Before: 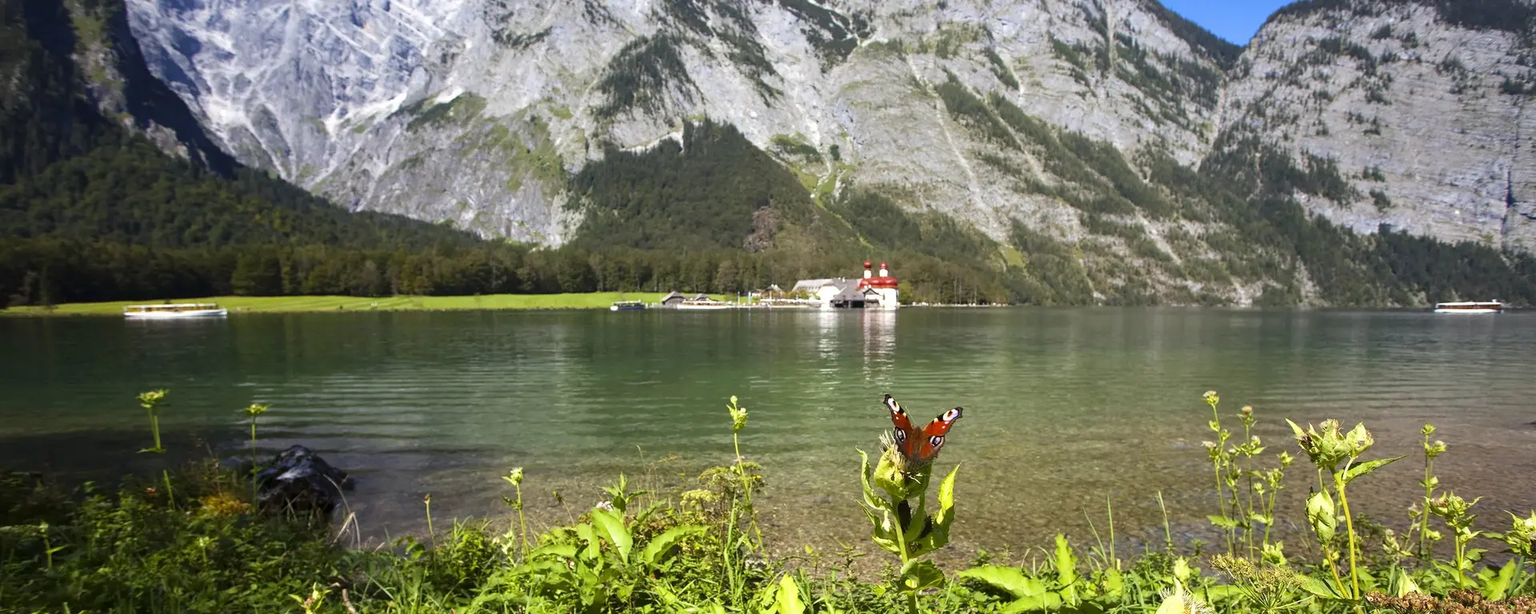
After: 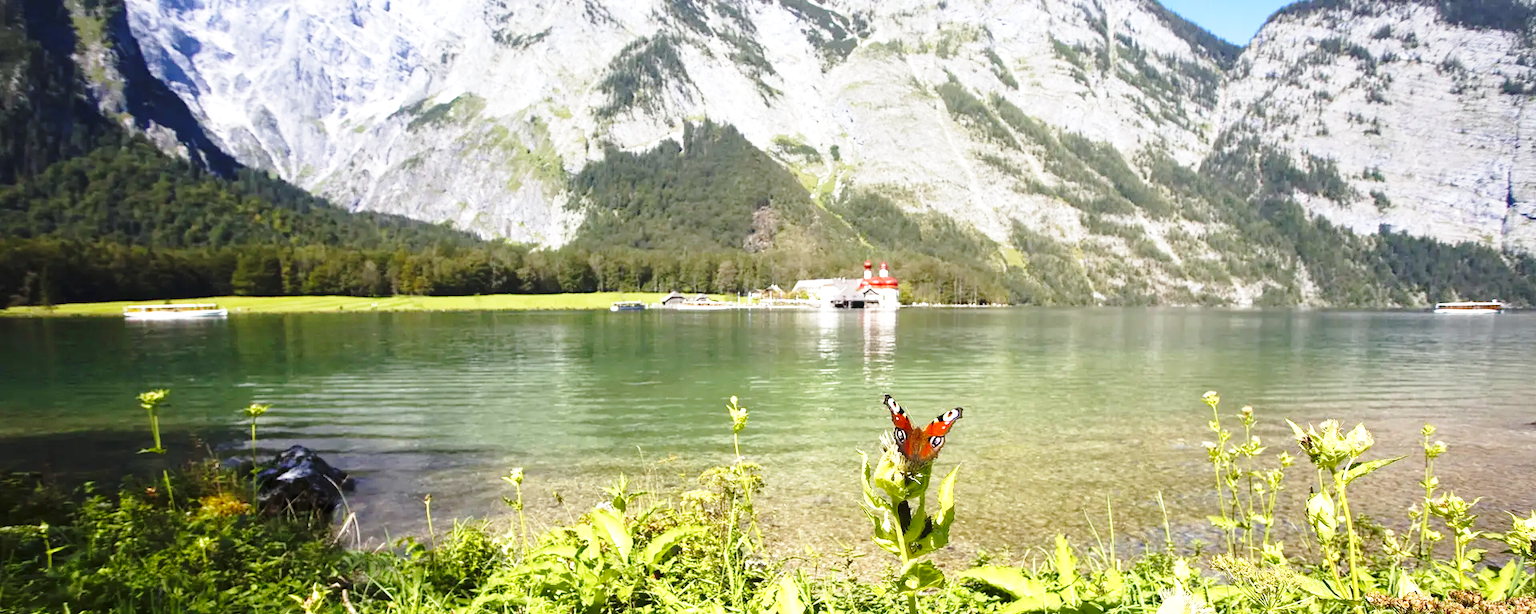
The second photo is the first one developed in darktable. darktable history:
tone equalizer: on, module defaults
exposure: black level correction 0, exposure 0.5 EV, compensate exposure bias true, compensate highlight preservation false
base curve: curves: ch0 [(0, 0) (0.028, 0.03) (0.121, 0.232) (0.46, 0.748) (0.859, 0.968) (1, 1)], preserve colors none
